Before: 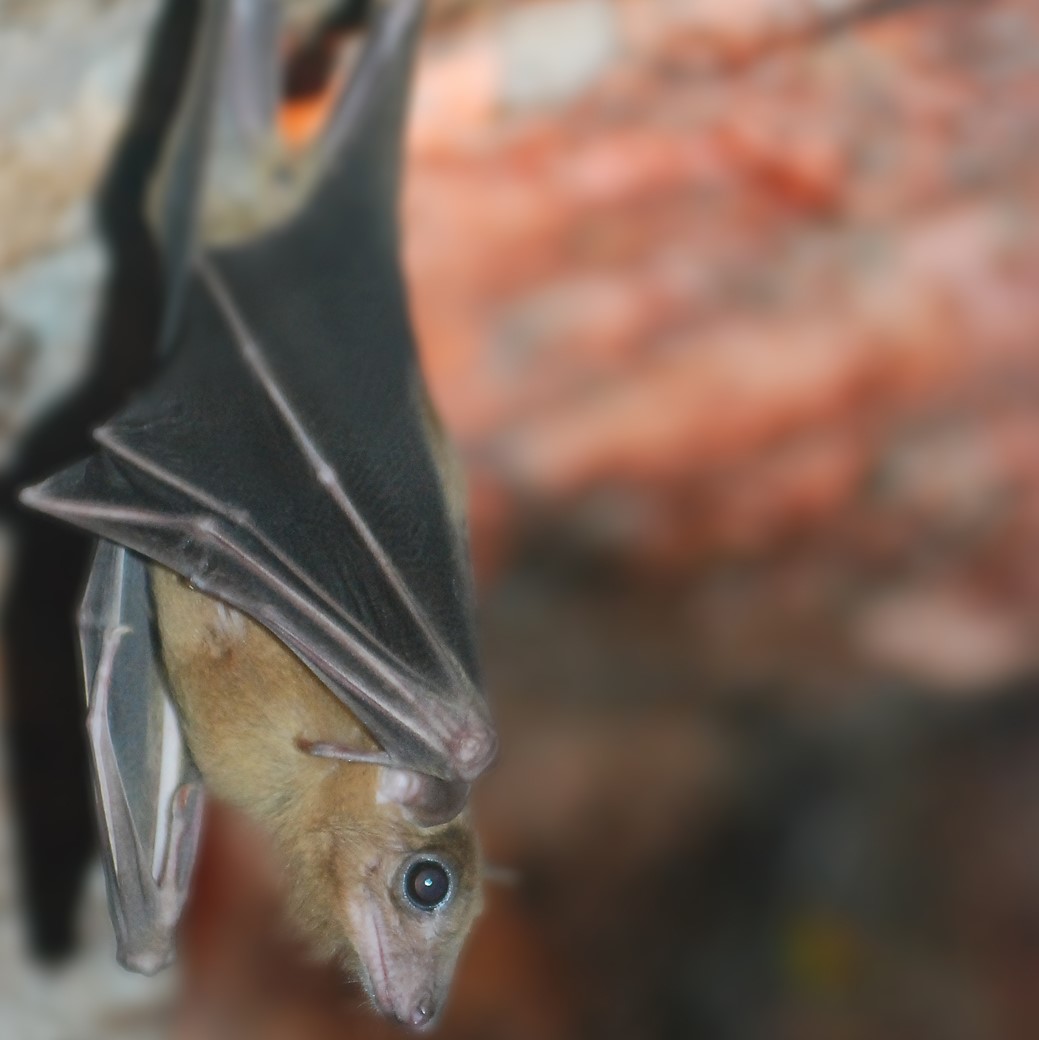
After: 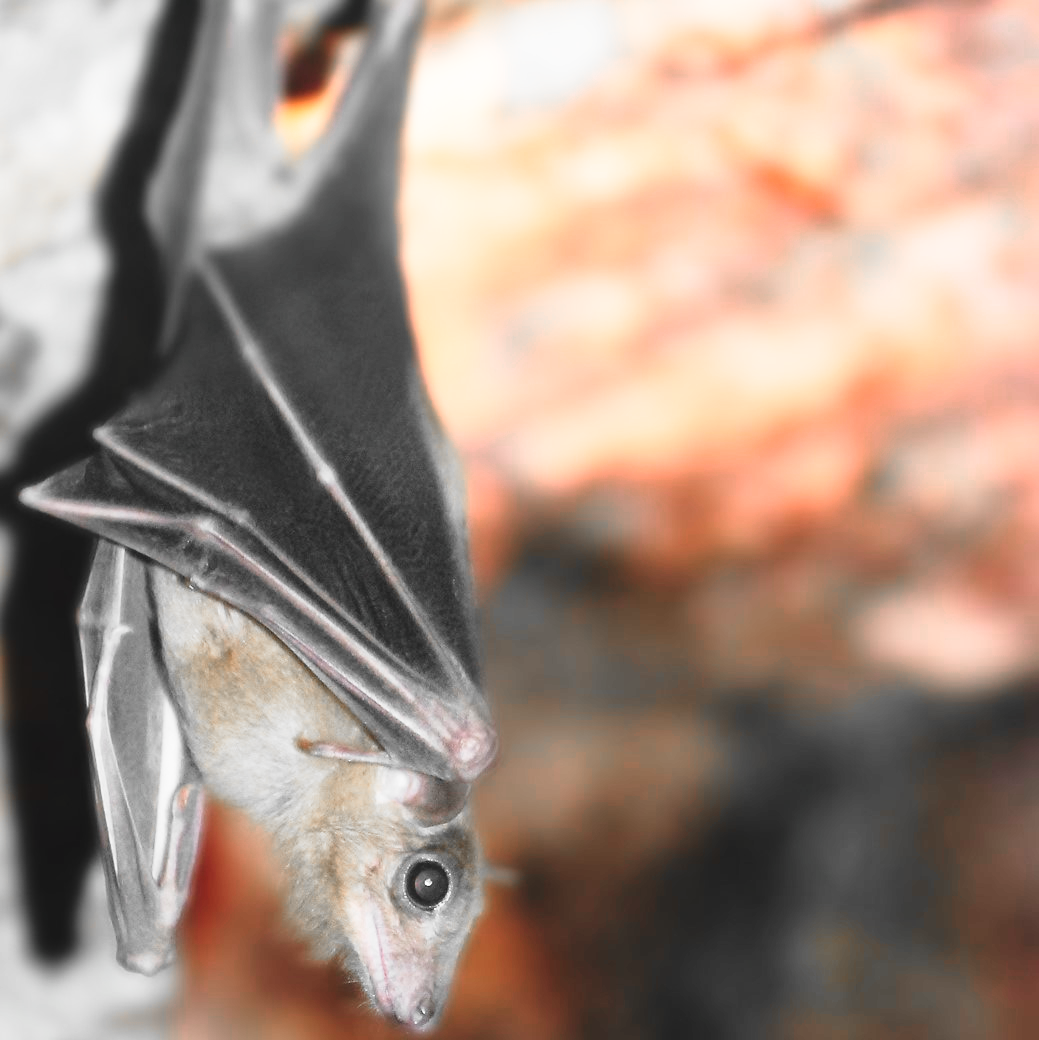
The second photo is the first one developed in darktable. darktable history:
color zones: curves: ch0 [(0, 0.65) (0.096, 0.644) (0.221, 0.539) (0.429, 0.5) (0.571, 0.5) (0.714, 0.5) (0.857, 0.5) (1, 0.65)]; ch1 [(0, 0.5) (0.143, 0.5) (0.257, -0.002) (0.429, 0.04) (0.571, -0.001) (0.714, -0.015) (0.857, 0.024) (1, 0.5)]
shadows and highlights: shadows 32, highlights -32, soften with gaussian
base curve: curves: ch0 [(0, 0) (0.026, 0.03) (0.109, 0.232) (0.351, 0.748) (0.669, 0.968) (1, 1)], preserve colors none
